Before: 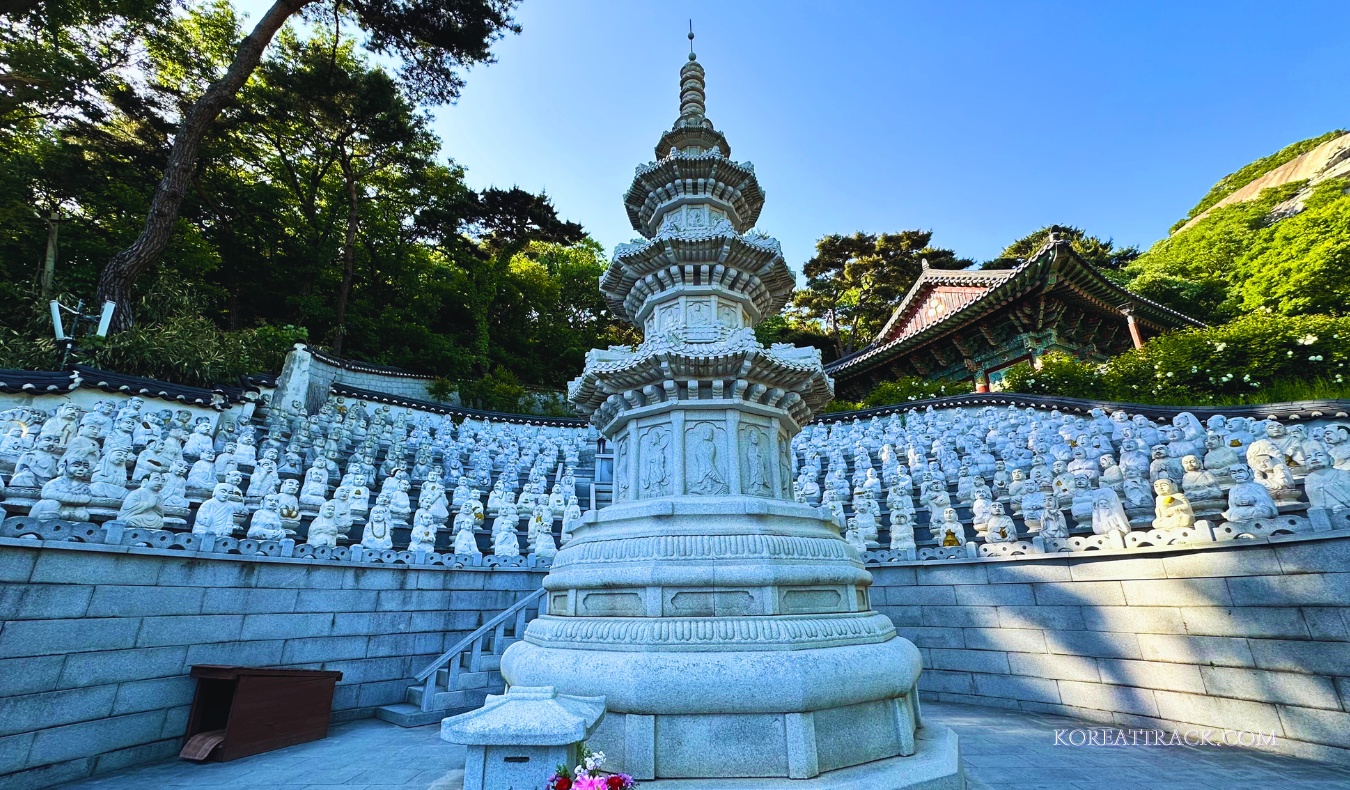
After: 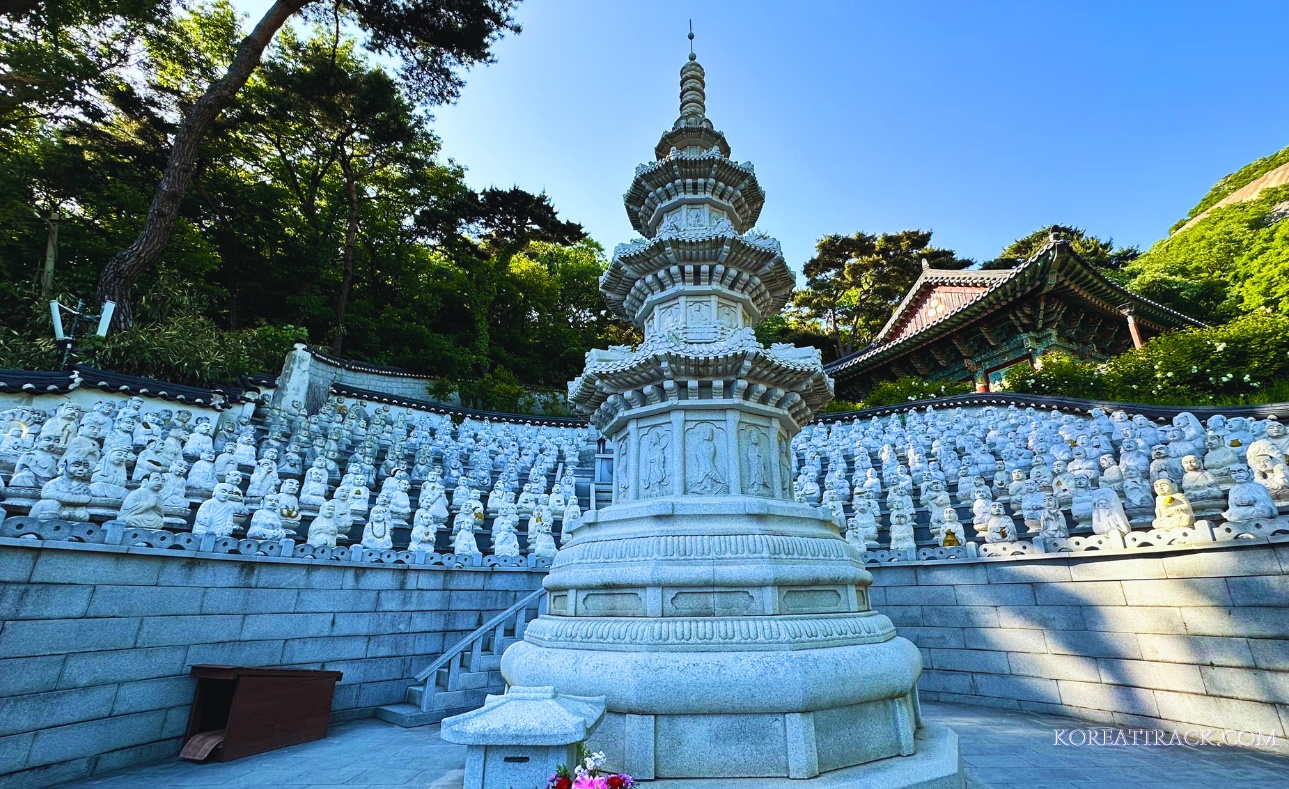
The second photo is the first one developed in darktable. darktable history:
crop: right 4.498%, bottom 0.039%
